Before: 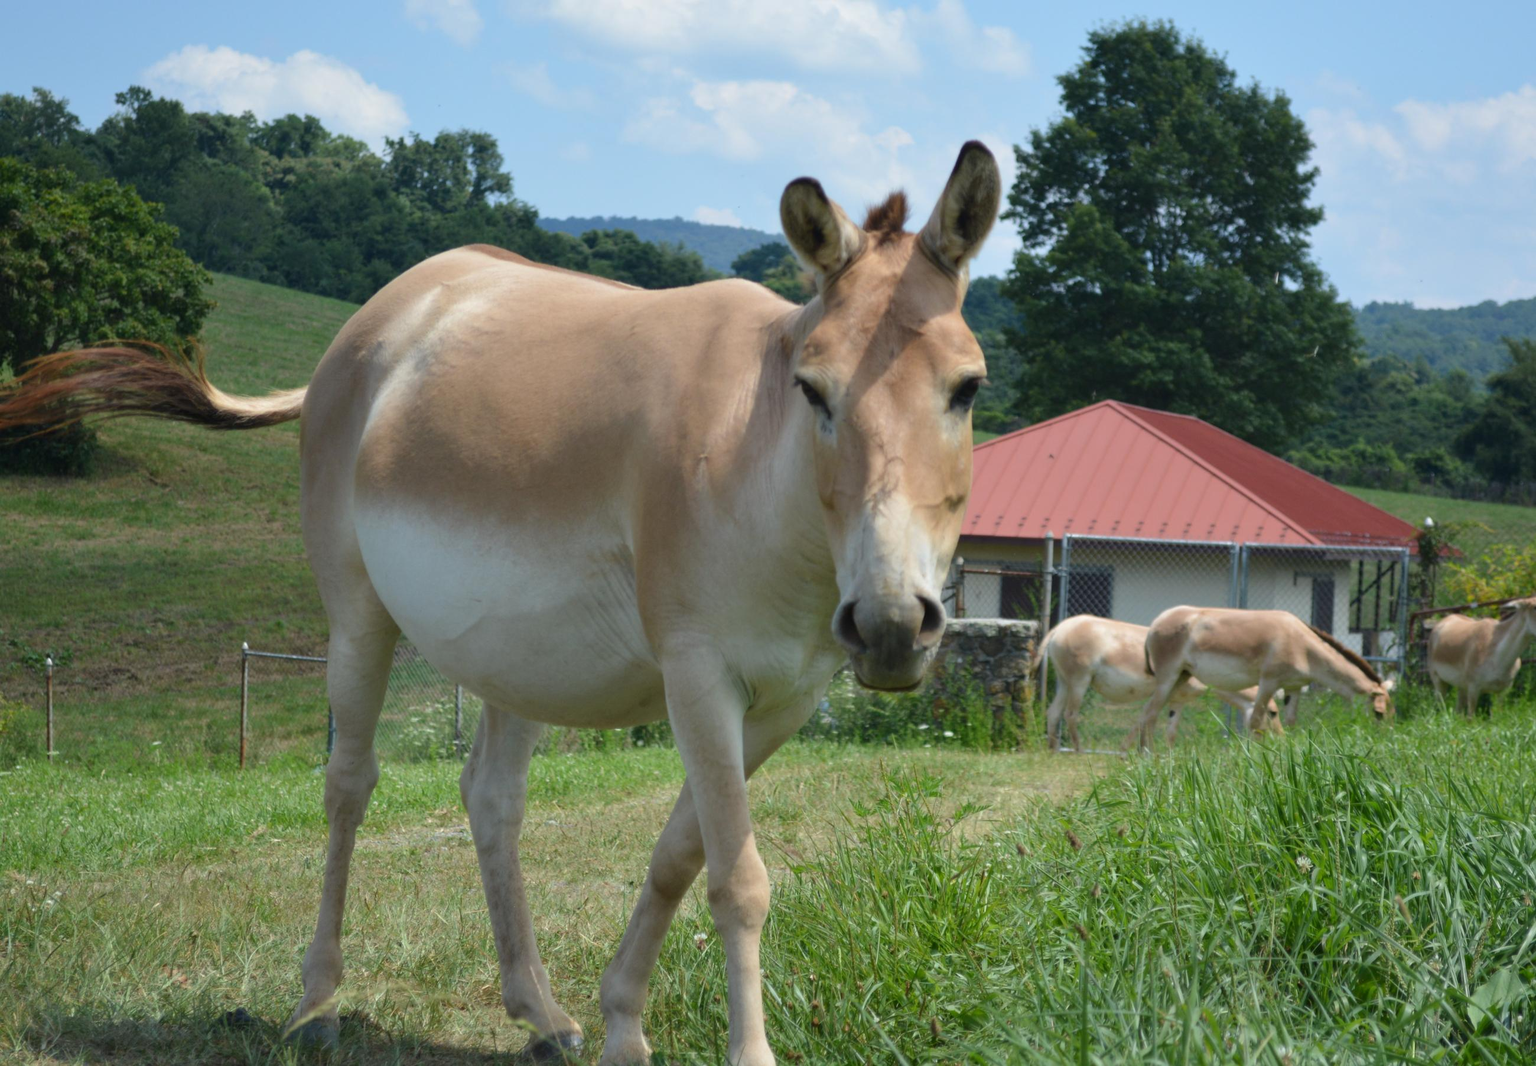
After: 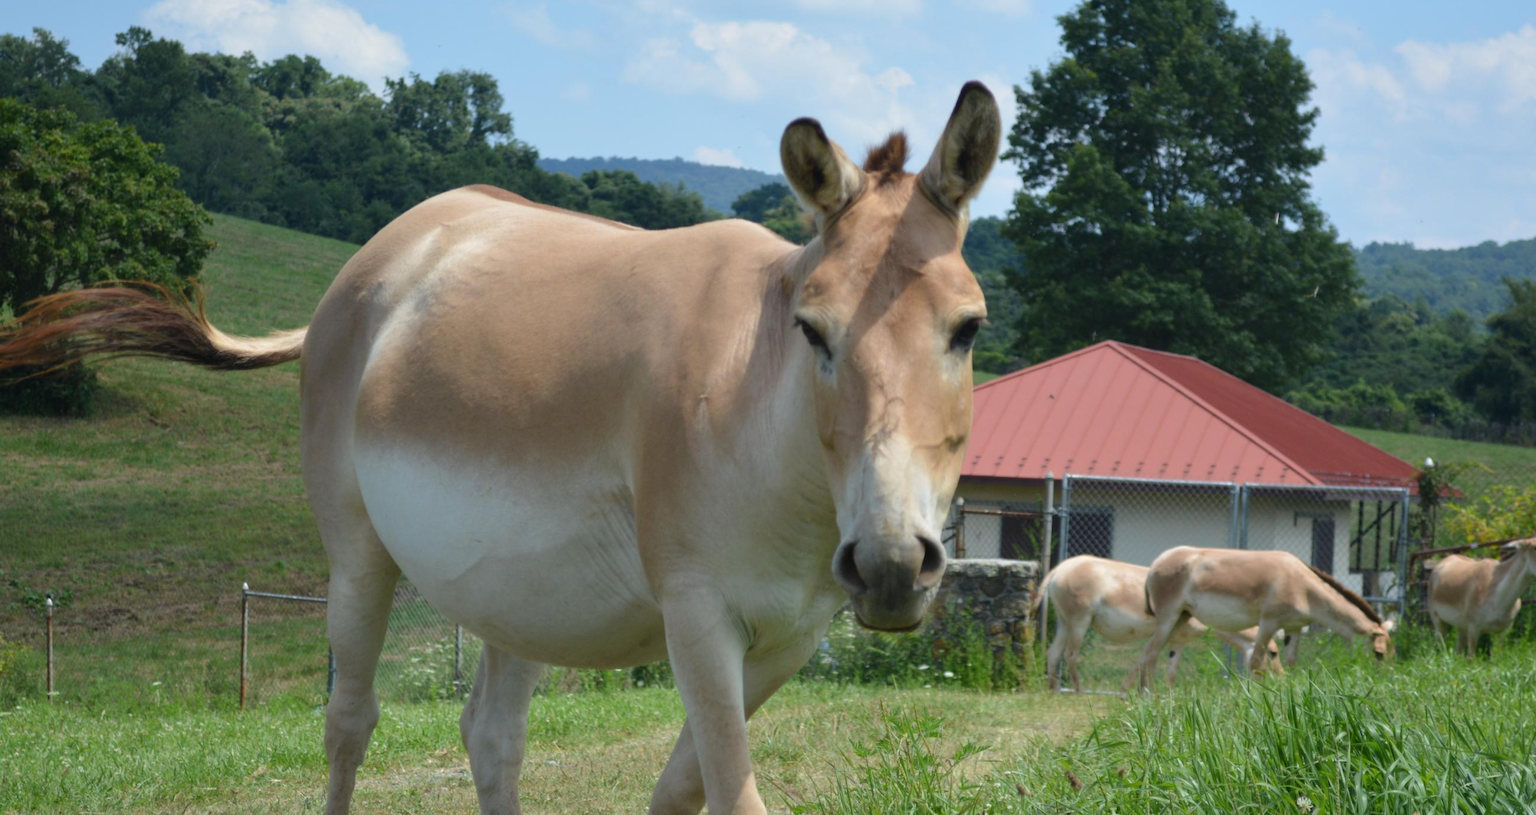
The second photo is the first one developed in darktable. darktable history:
crop: top 5.616%, bottom 17.872%
